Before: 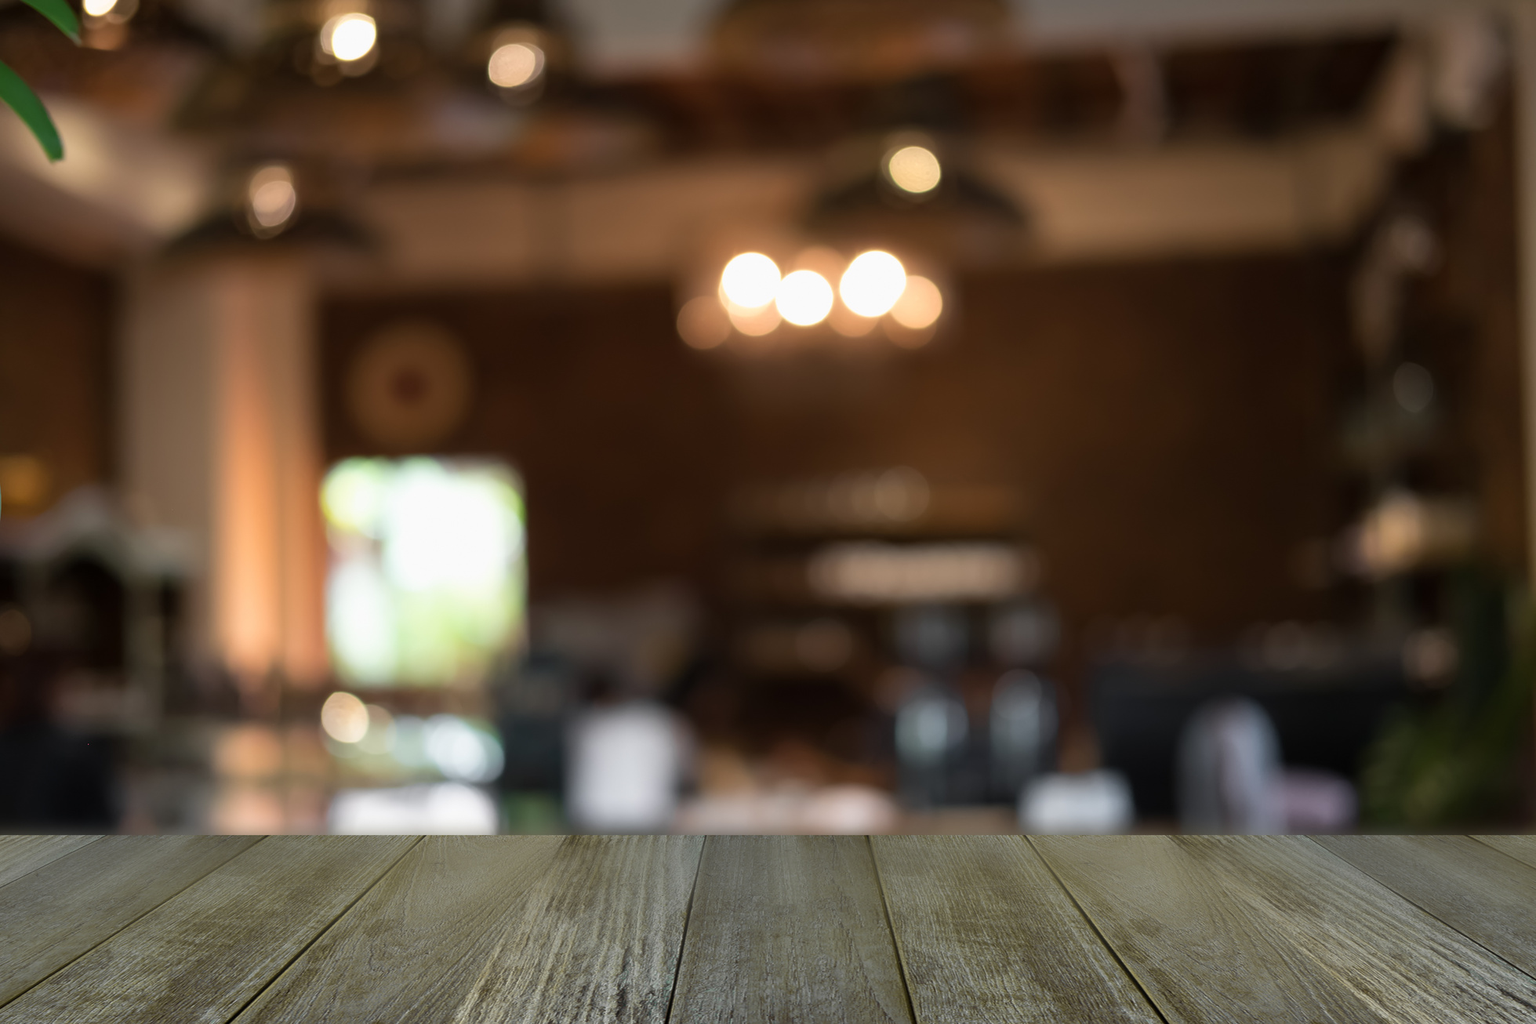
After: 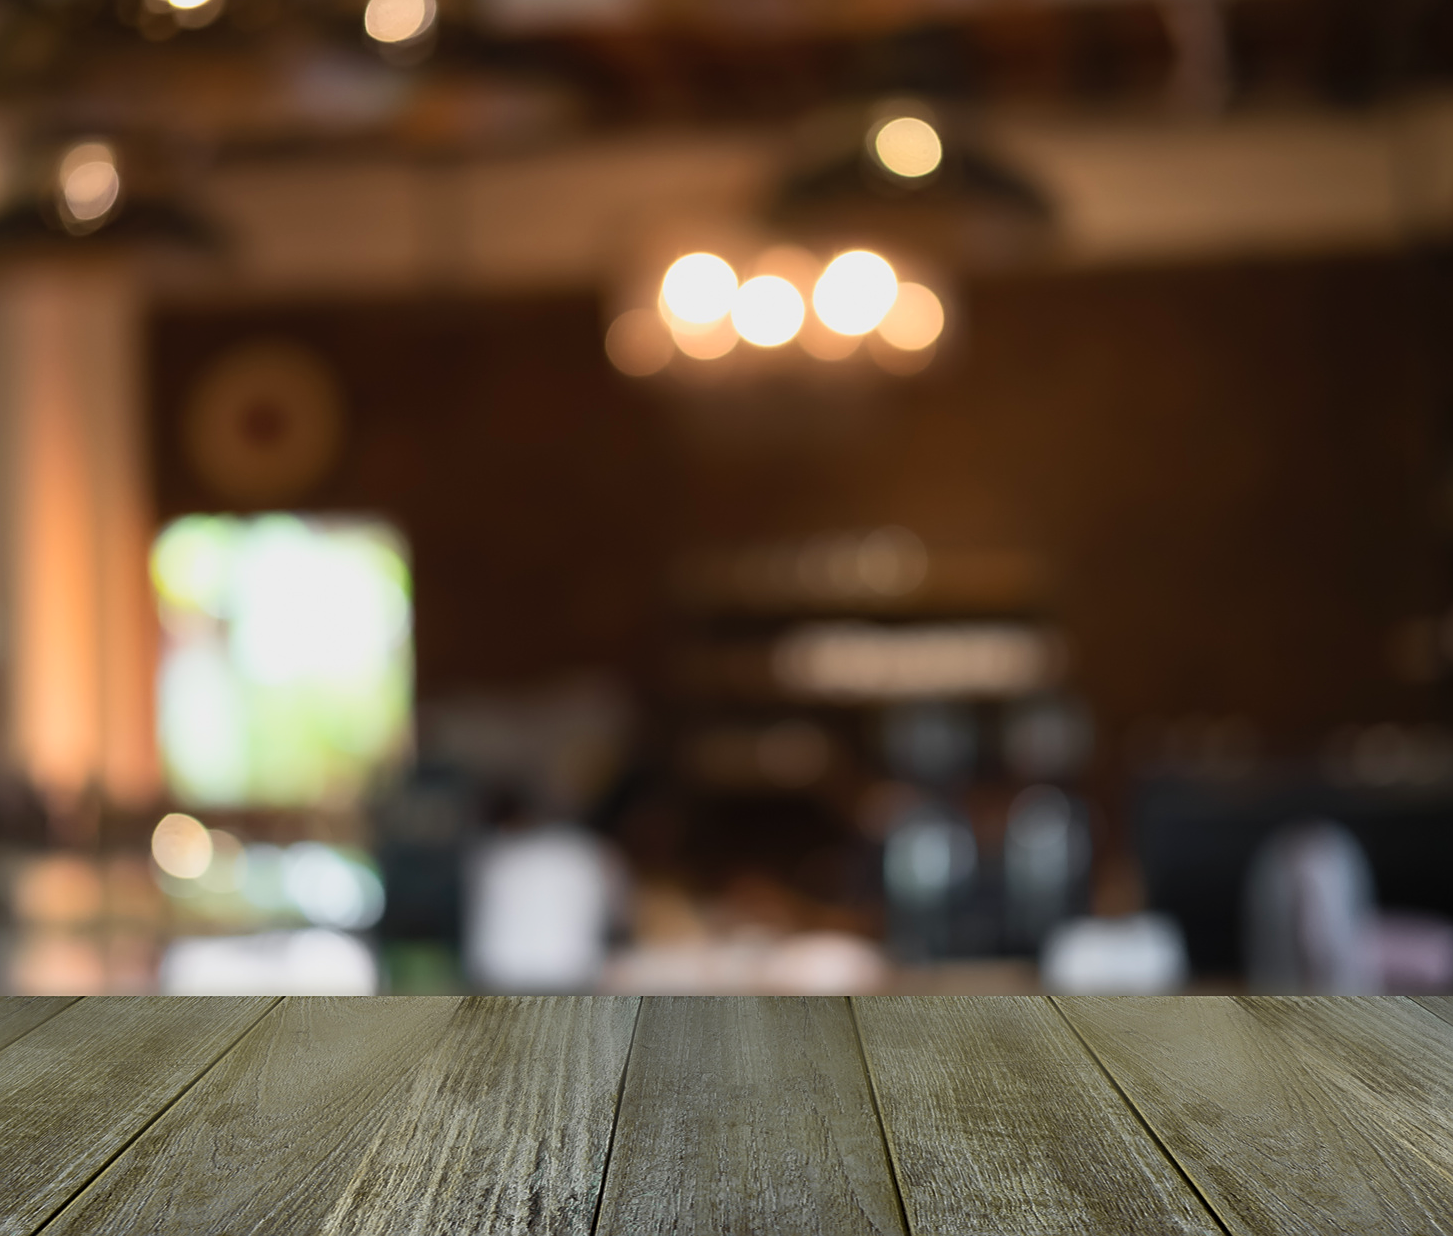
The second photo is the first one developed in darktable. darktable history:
exposure: exposure -0.426 EV, compensate exposure bias true, compensate highlight preservation false
crop and rotate: left 13.193%, top 5.303%, right 12.615%
contrast brightness saturation: contrast 0.199, brightness 0.158, saturation 0.218
sharpen: on, module defaults
